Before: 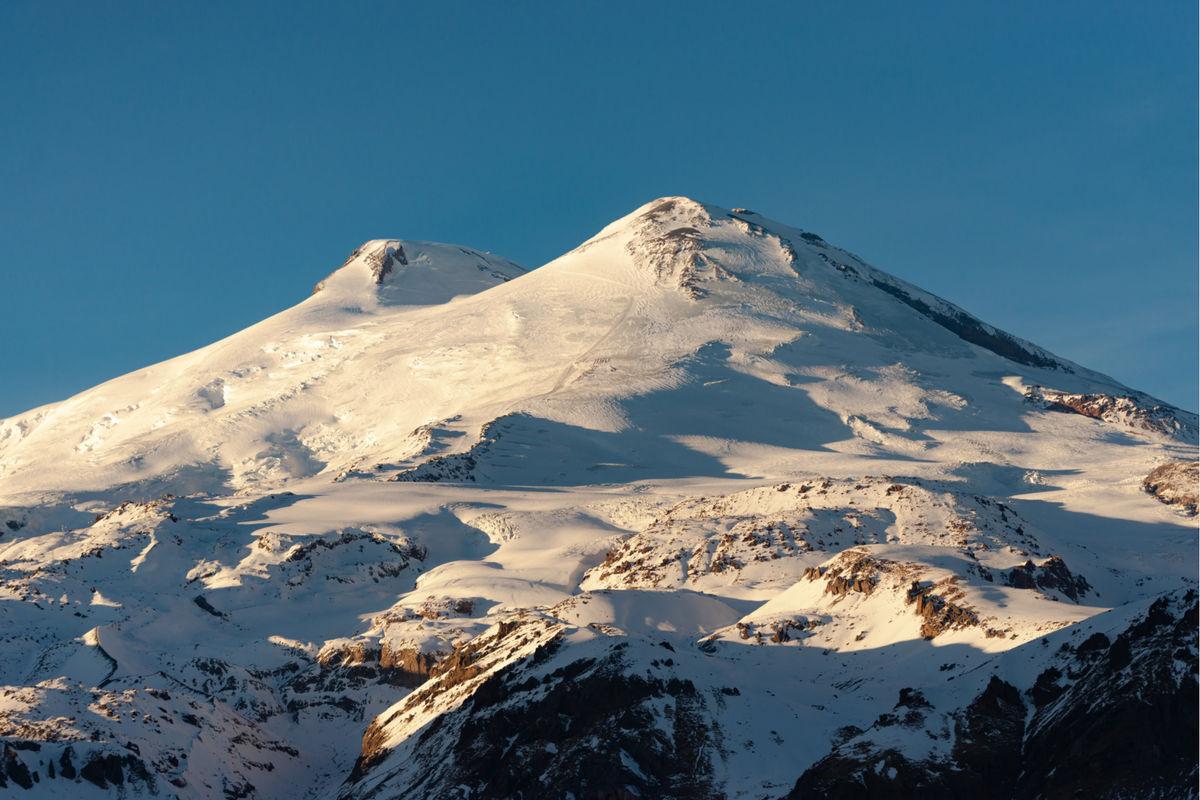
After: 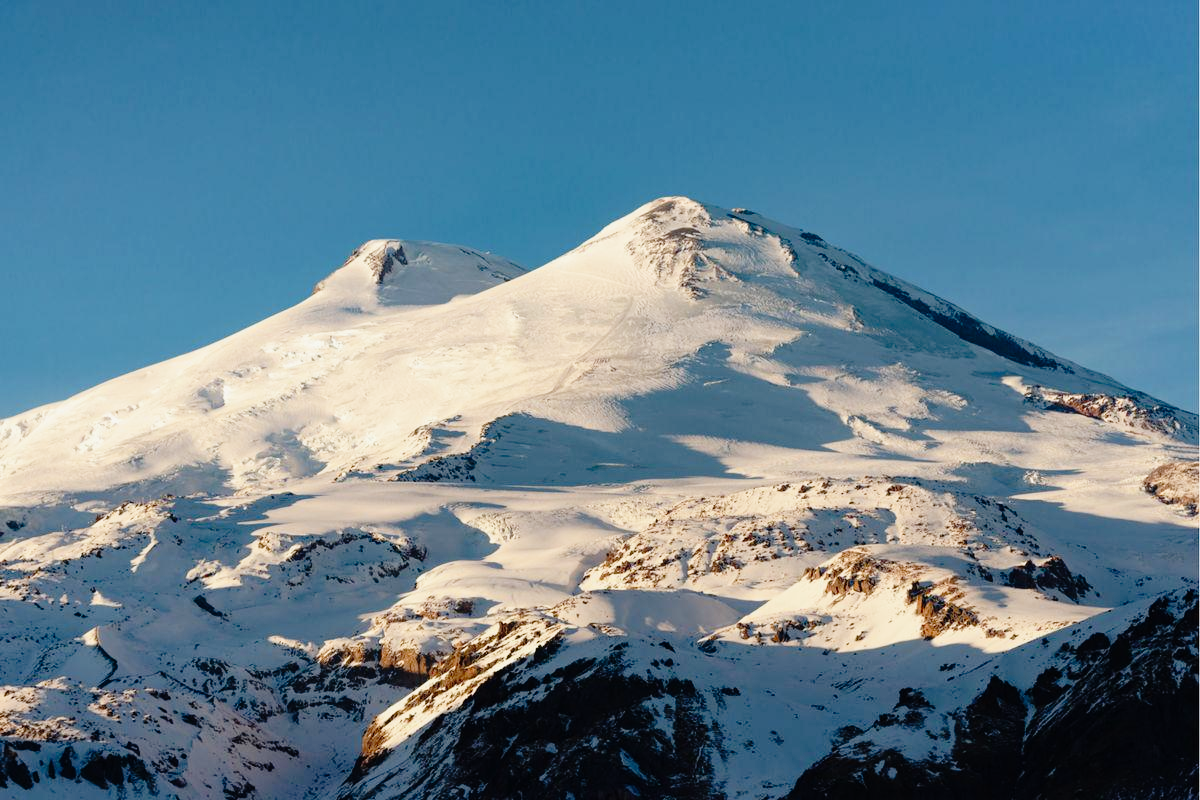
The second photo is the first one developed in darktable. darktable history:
tone curve: curves: ch0 [(0, 0) (0.135, 0.09) (0.326, 0.386) (0.489, 0.573) (0.663, 0.749) (0.854, 0.897) (1, 0.974)]; ch1 [(0, 0) (0.366, 0.367) (0.475, 0.453) (0.494, 0.493) (0.504, 0.497) (0.544, 0.569) (0.562, 0.605) (0.622, 0.694) (1, 1)]; ch2 [(0, 0) (0.333, 0.346) (0.375, 0.375) (0.424, 0.43) (0.476, 0.492) (0.502, 0.503) (0.533, 0.534) (0.572, 0.603) (0.605, 0.656) (0.641, 0.709) (1, 1)], preserve colors none
